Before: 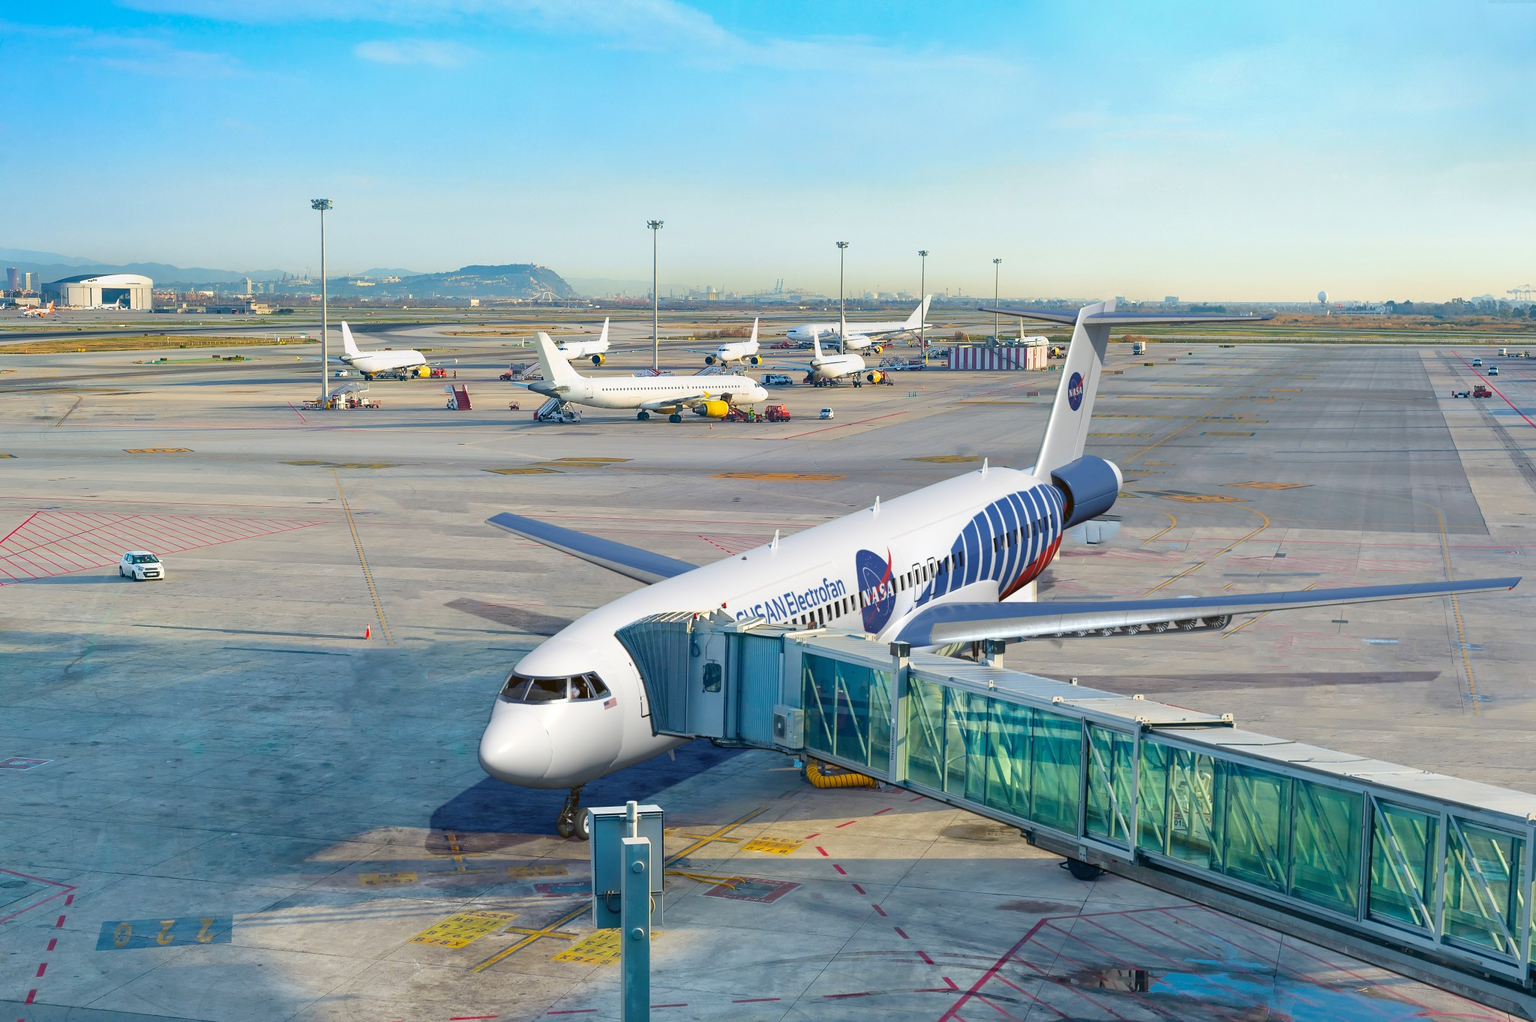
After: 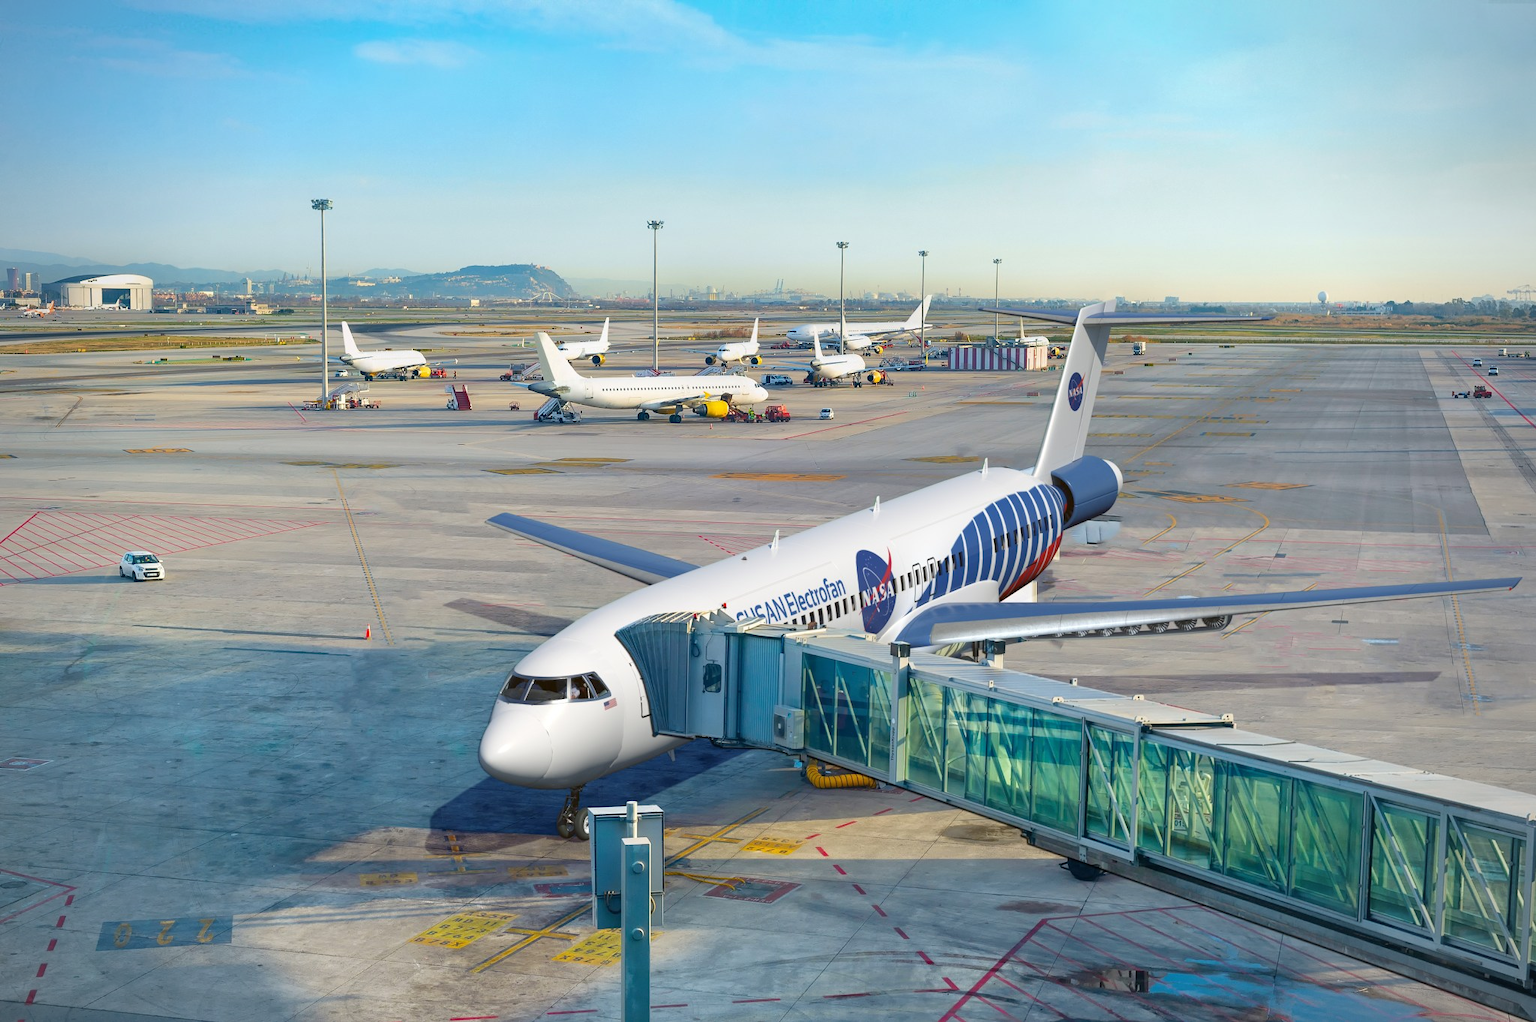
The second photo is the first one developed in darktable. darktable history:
vignetting: fall-off radius 61.24%
